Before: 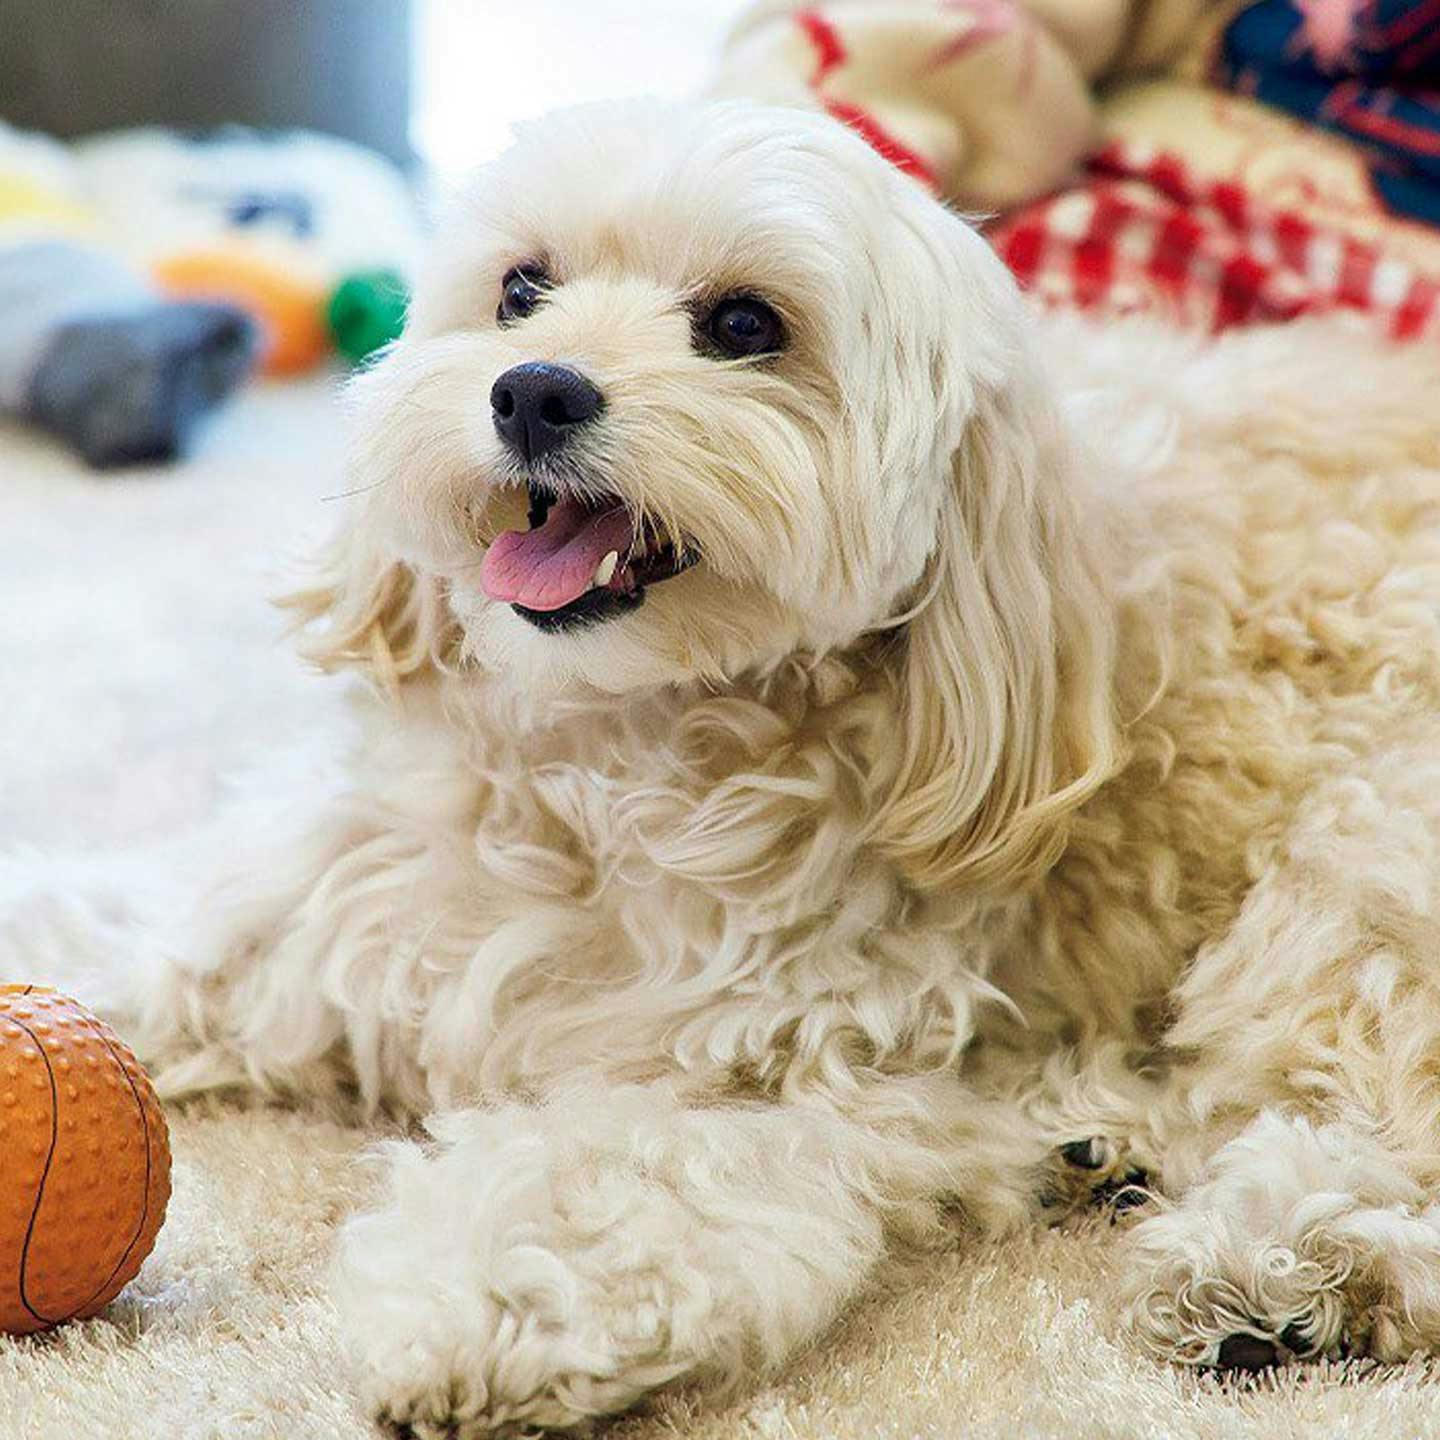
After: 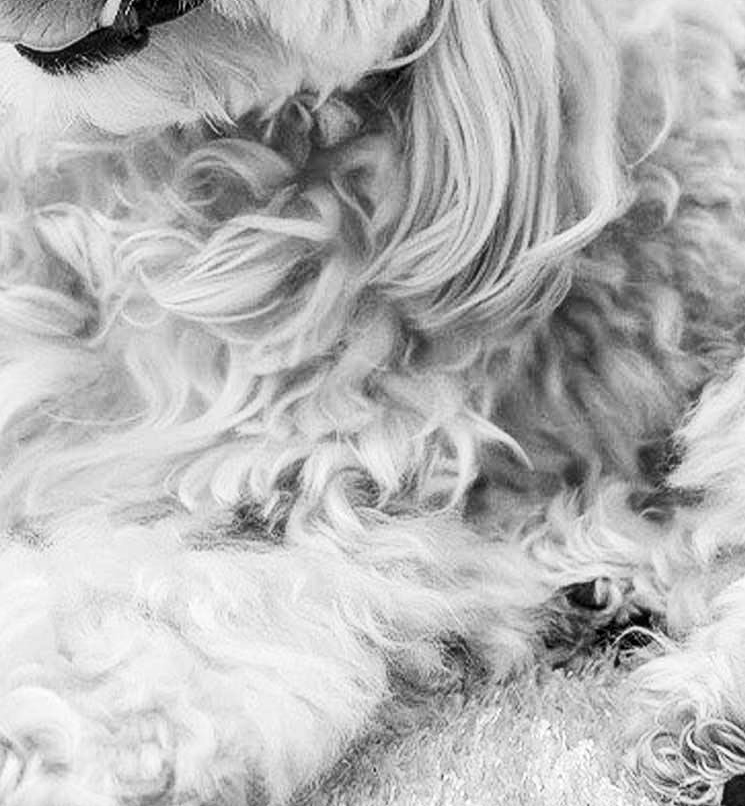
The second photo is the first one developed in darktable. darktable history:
local contrast: on, module defaults
crop: left 34.479%, top 38.822%, right 13.718%, bottom 5.172%
contrast brightness saturation: contrast 0.23, brightness 0.1, saturation 0.29
monochrome: on, module defaults
